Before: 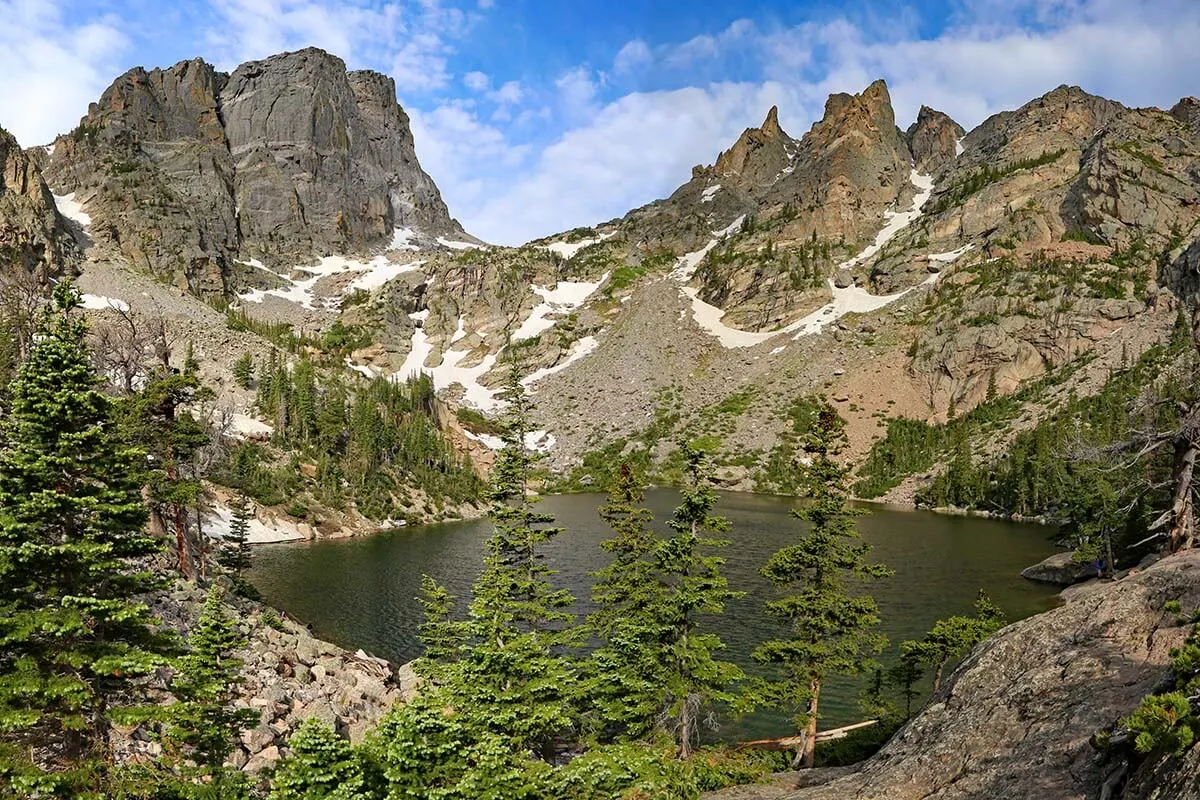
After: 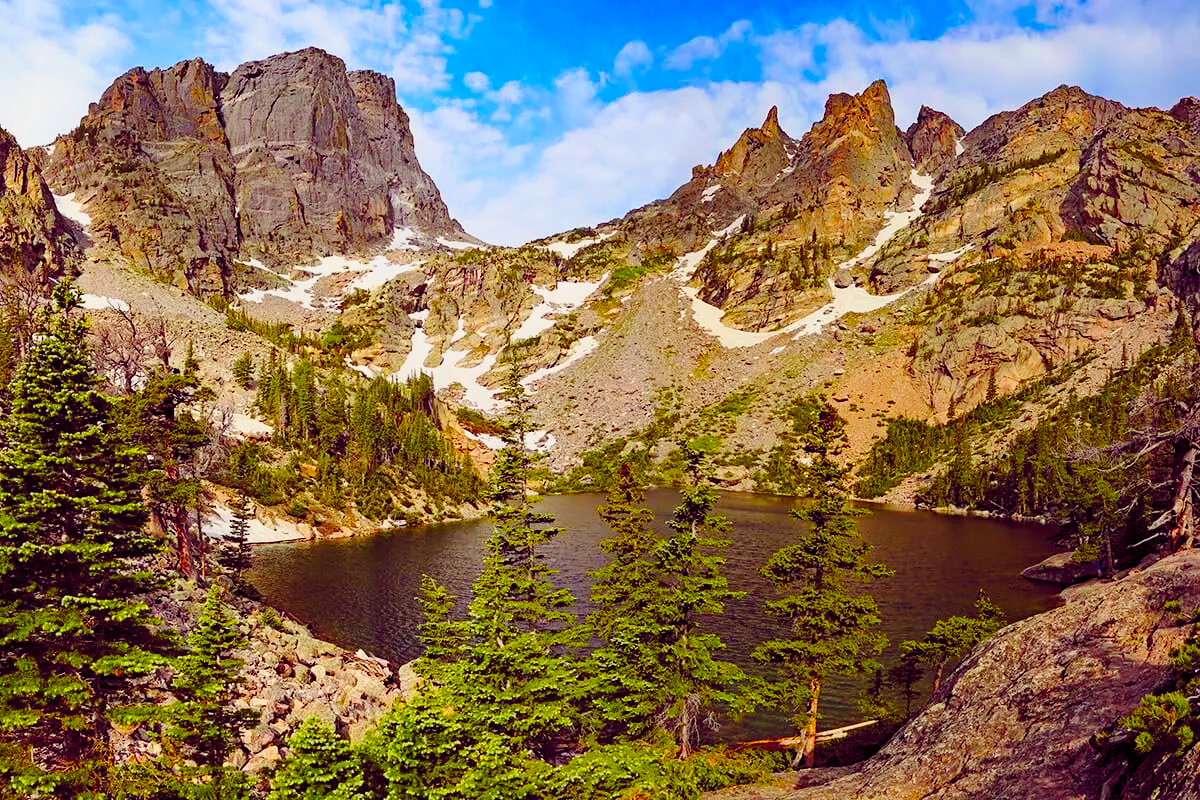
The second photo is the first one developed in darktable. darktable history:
base curve: curves: ch0 [(0, 0) (0.028, 0.03) (0.121, 0.232) (0.46, 0.748) (0.859, 0.968) (1, 1)], preserve colors none
contrast brightness saturation: contrast 0.041, saturation 0.157
exposure: black level correction 0, exposure -0.684 EV, compensate exposure bias true, compensate highlight preservation false
color balance rgb: shadows lift › chroma 0.981%, shadows lift › hue 113.63°, highlights gain › luminance 5.573%, highlights gain › chroma 1.298%, highlights gain › hue 90.57°, global offset › chroma 0.288%, global offset › hue 319.4°, linear chroma grading › global chroma 14.412%, perceptual saturation grading › global saturation 30.868%, global vibrance 20%
